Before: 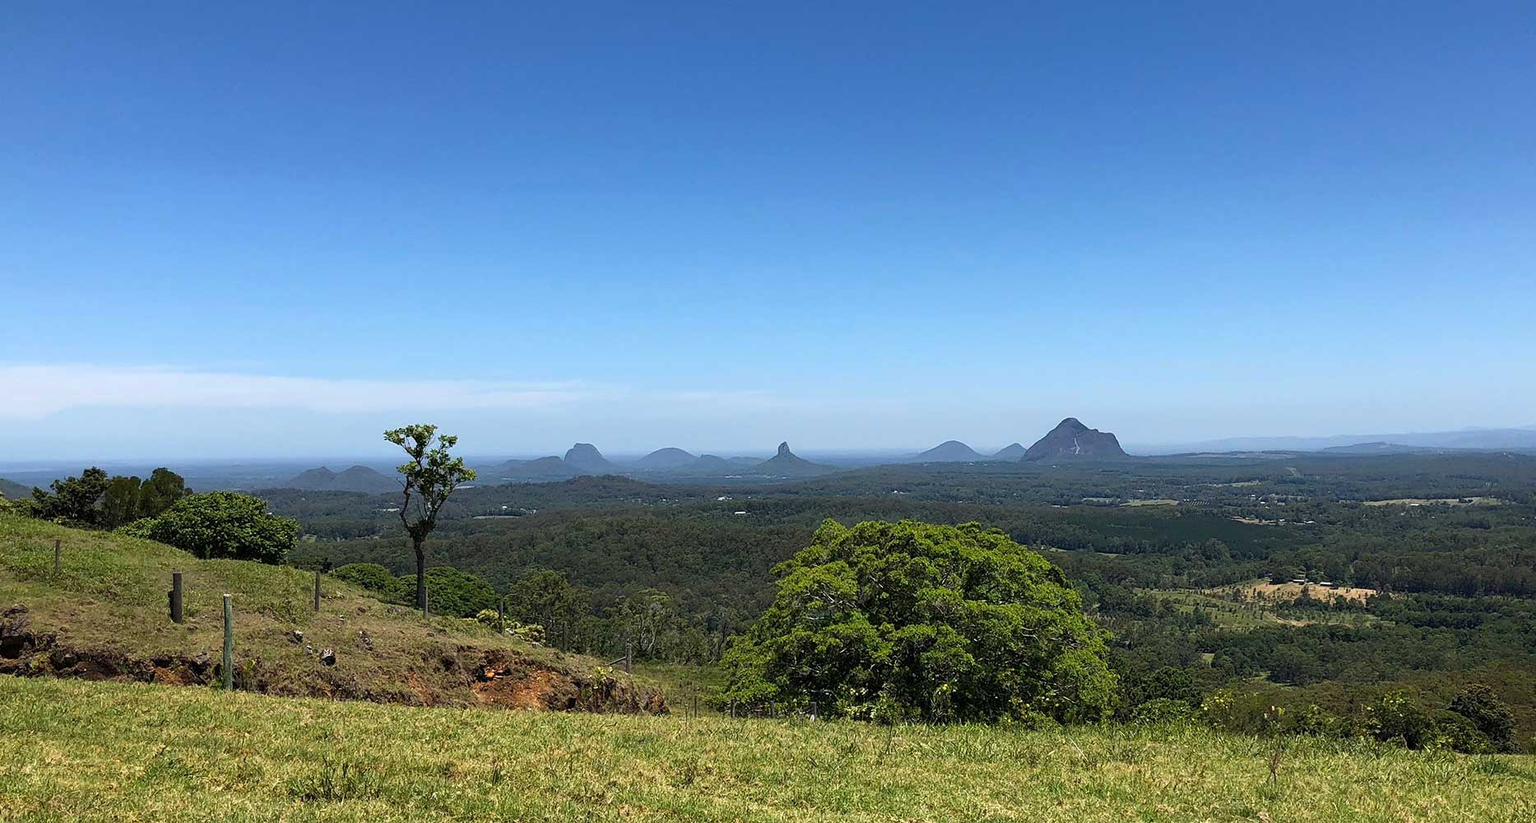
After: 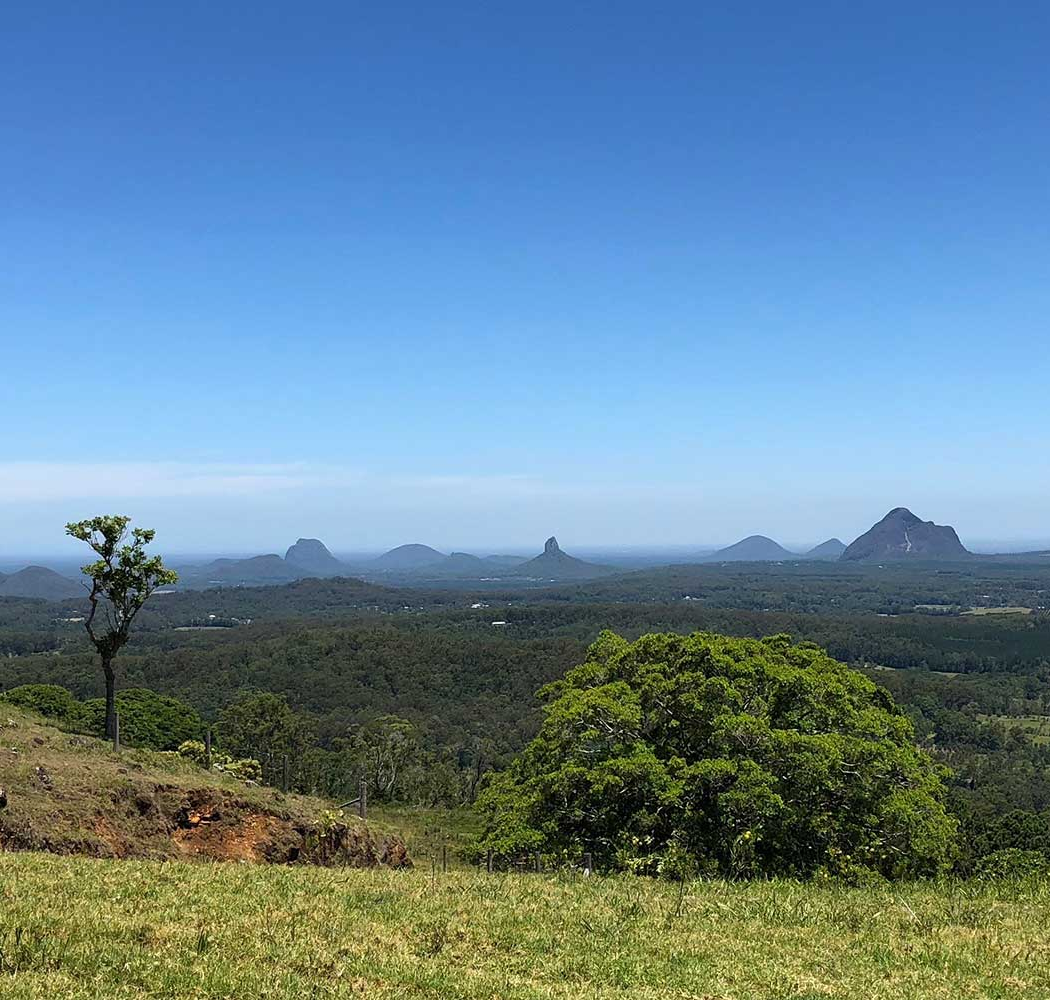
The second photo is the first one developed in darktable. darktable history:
tone equalizer: on, module defaults
crop: left 21.496%, right 22.254%
